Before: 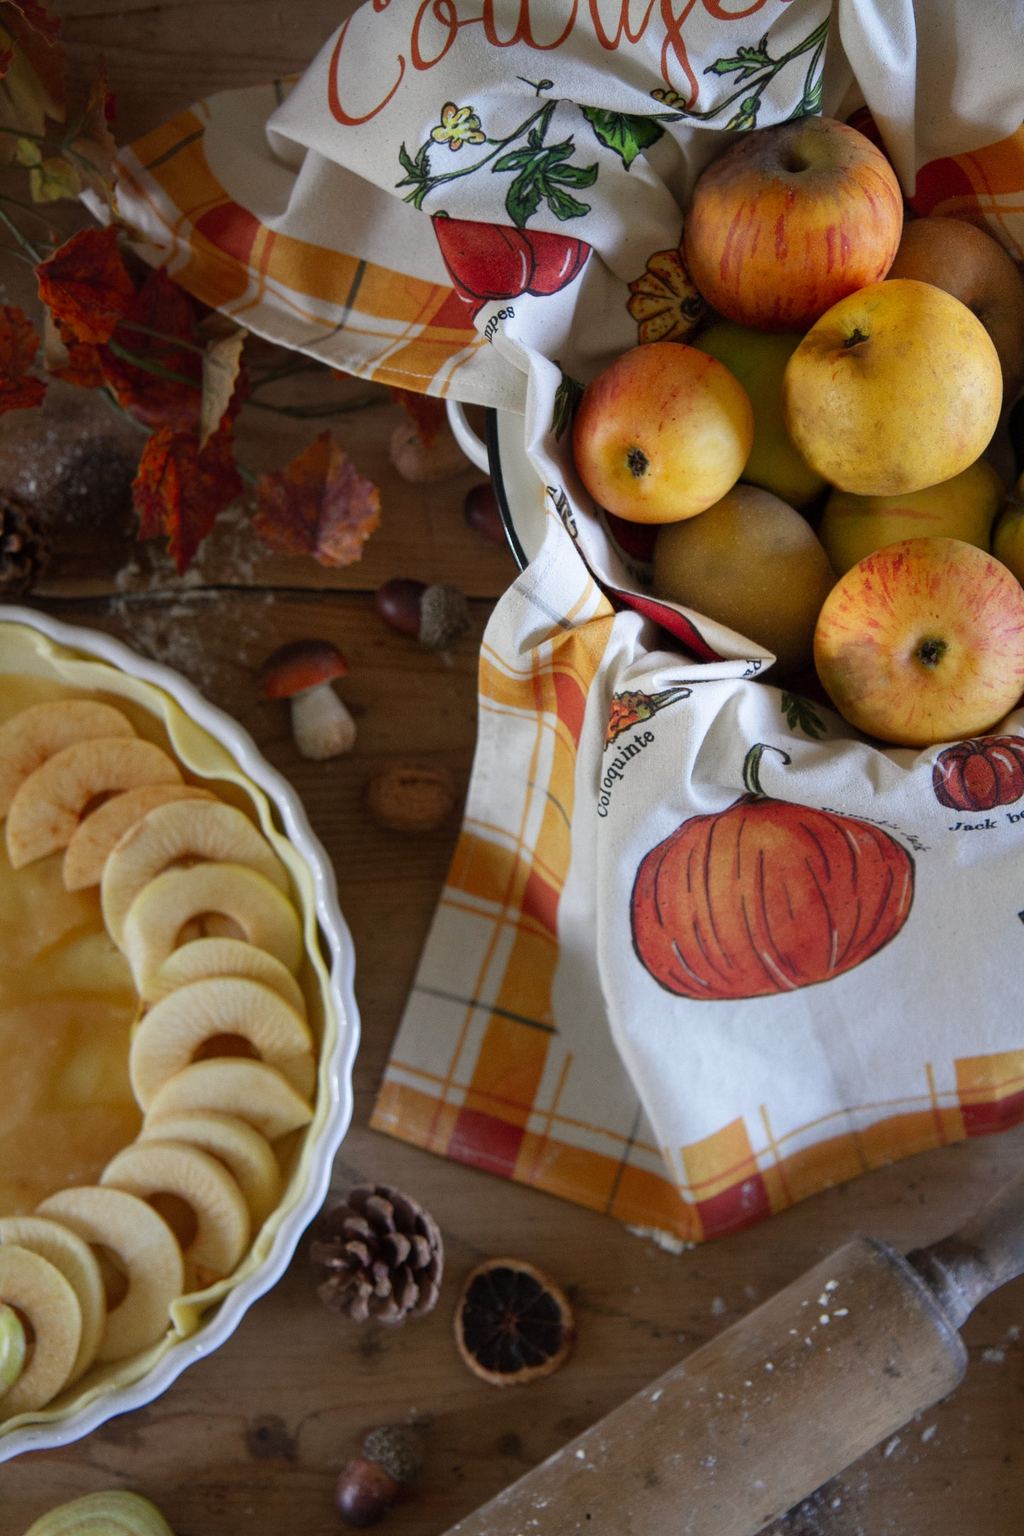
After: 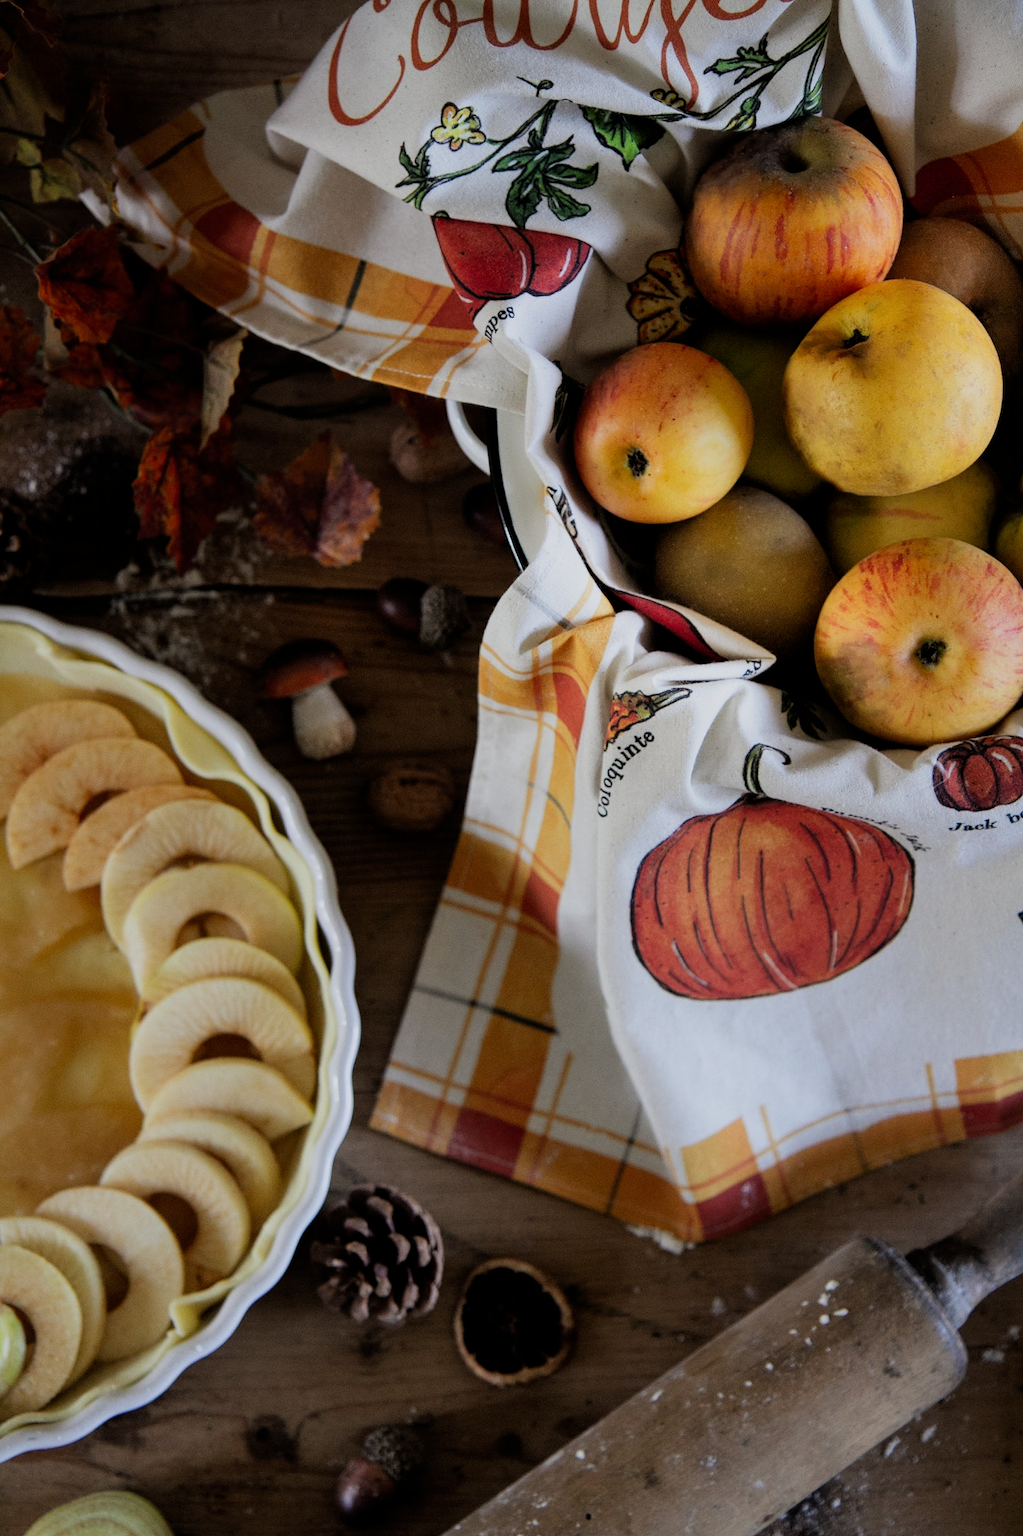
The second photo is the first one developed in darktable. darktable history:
filmic rgb: black relative exposure -5.06 EV, white relative exposure 3.99 EV, hardness 2.88, contrast 1.195, highlights saturation mix -30.5%
